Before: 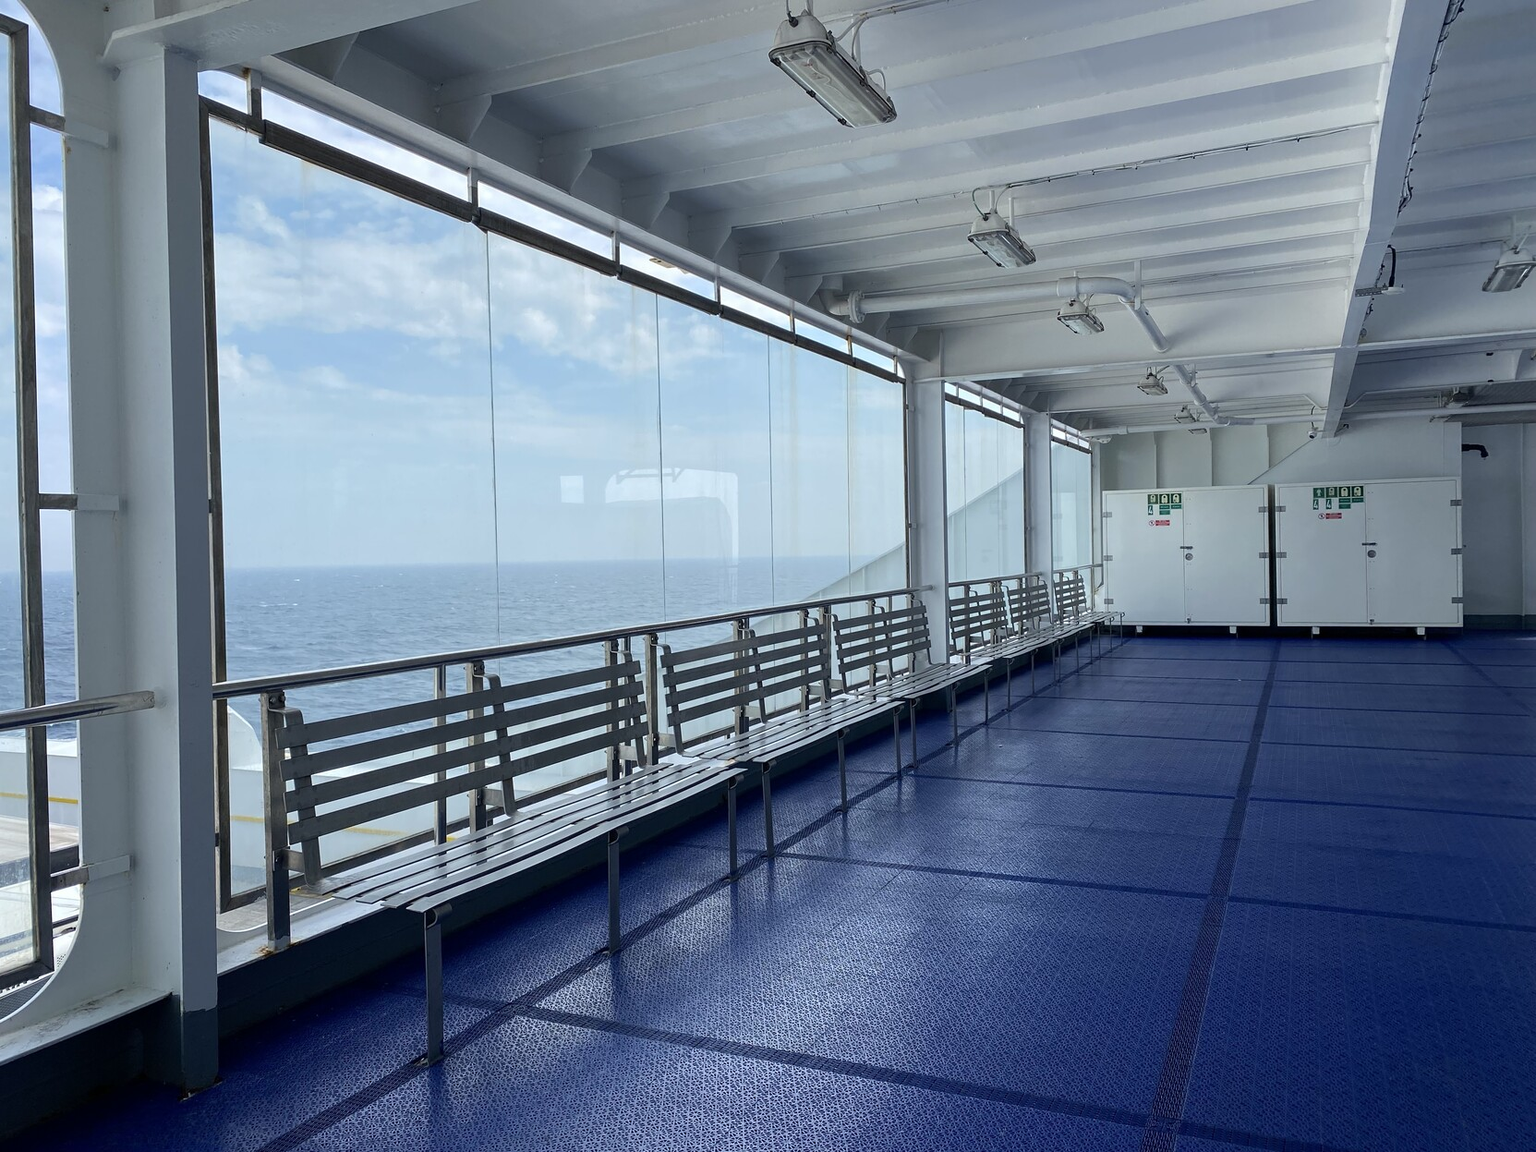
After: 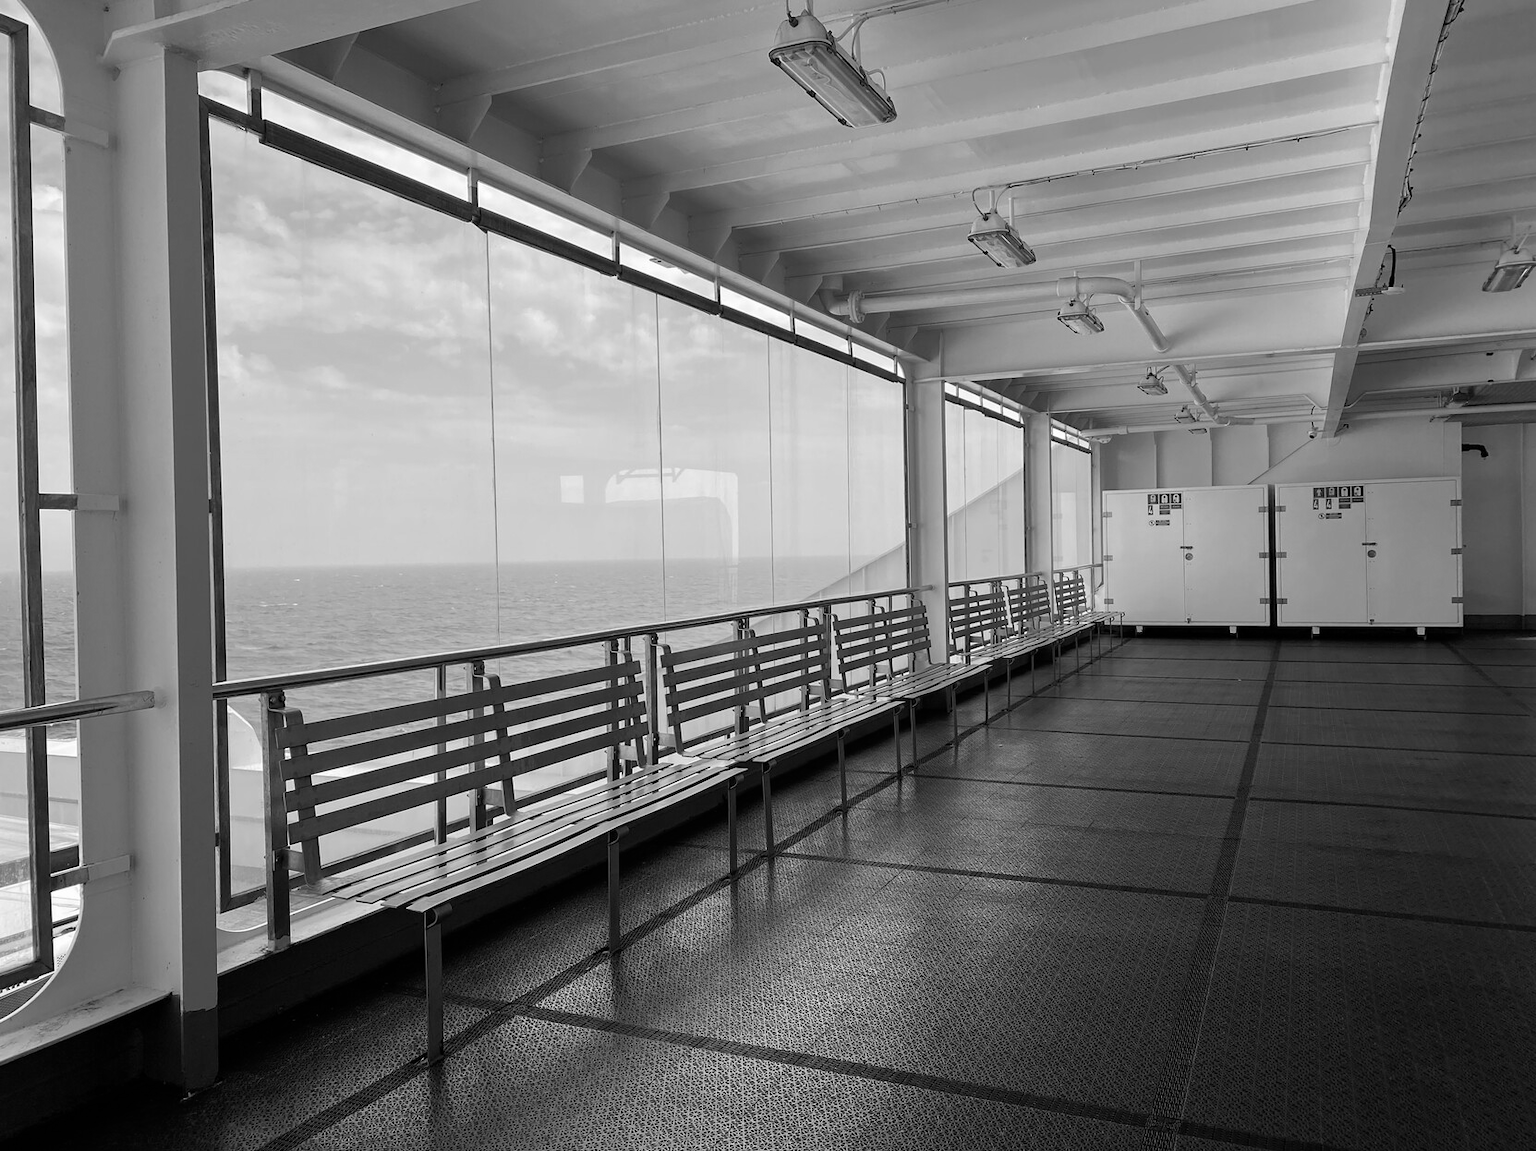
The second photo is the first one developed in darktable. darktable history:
color correction: highlights a* 4.02, highlights b* 4.98, shadows a* -7.55, shadows b* 4.98
color balance rgb: perceptual saturation grading › global saturation 20%, perceptual saturation grading › highlights -25%, perceptual saturation grading › shadows 25%
monochrome: on, module defaults
